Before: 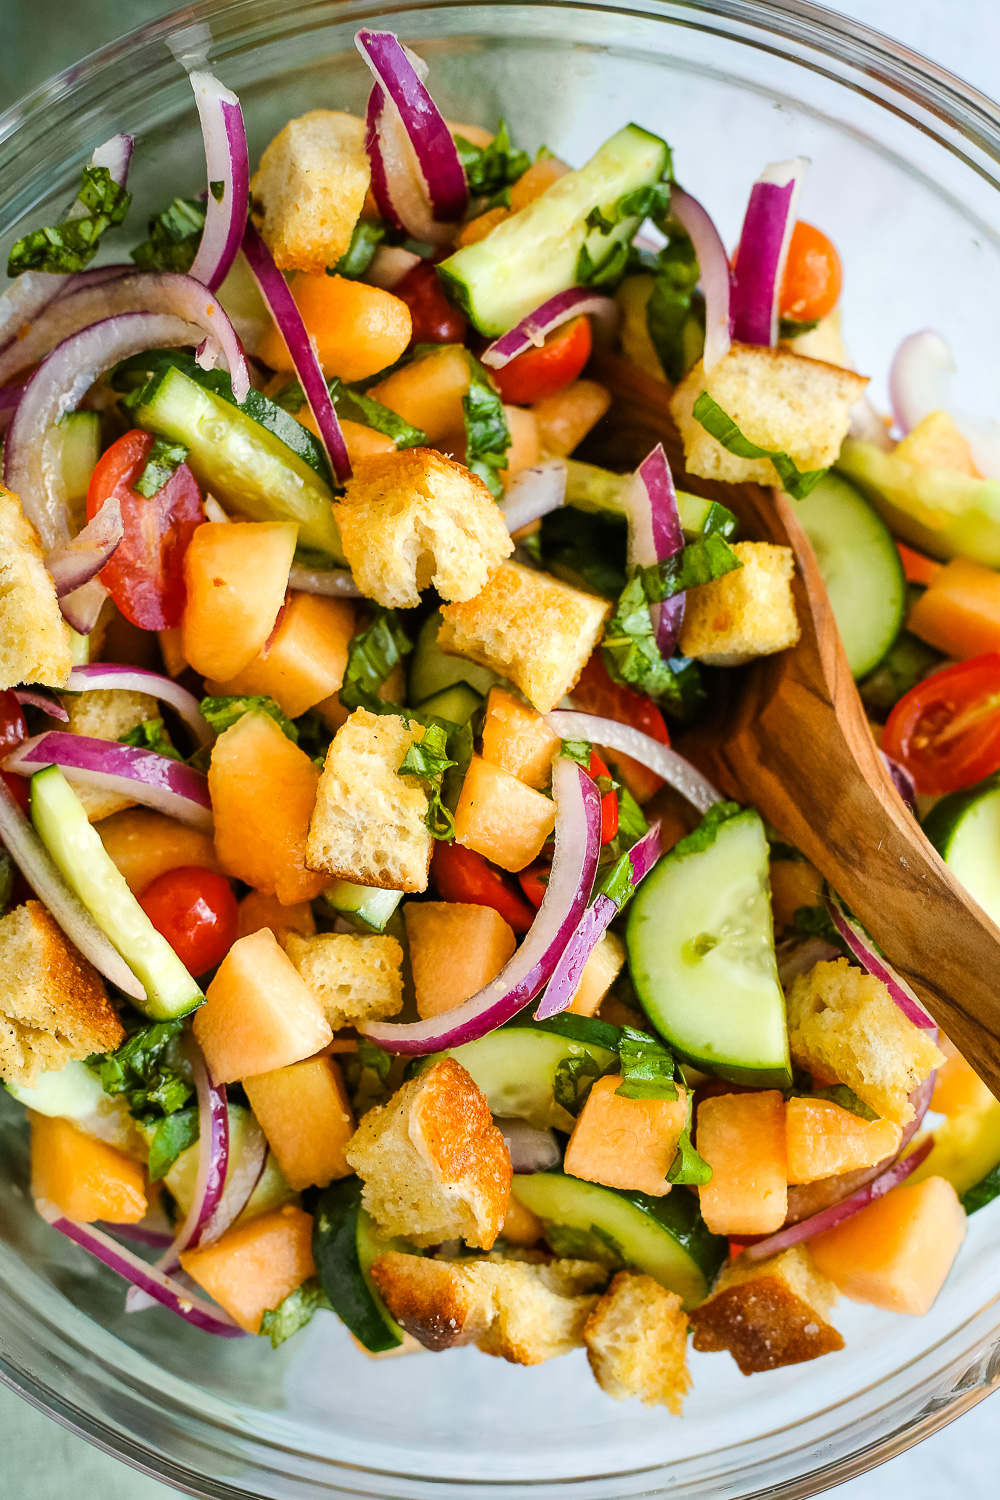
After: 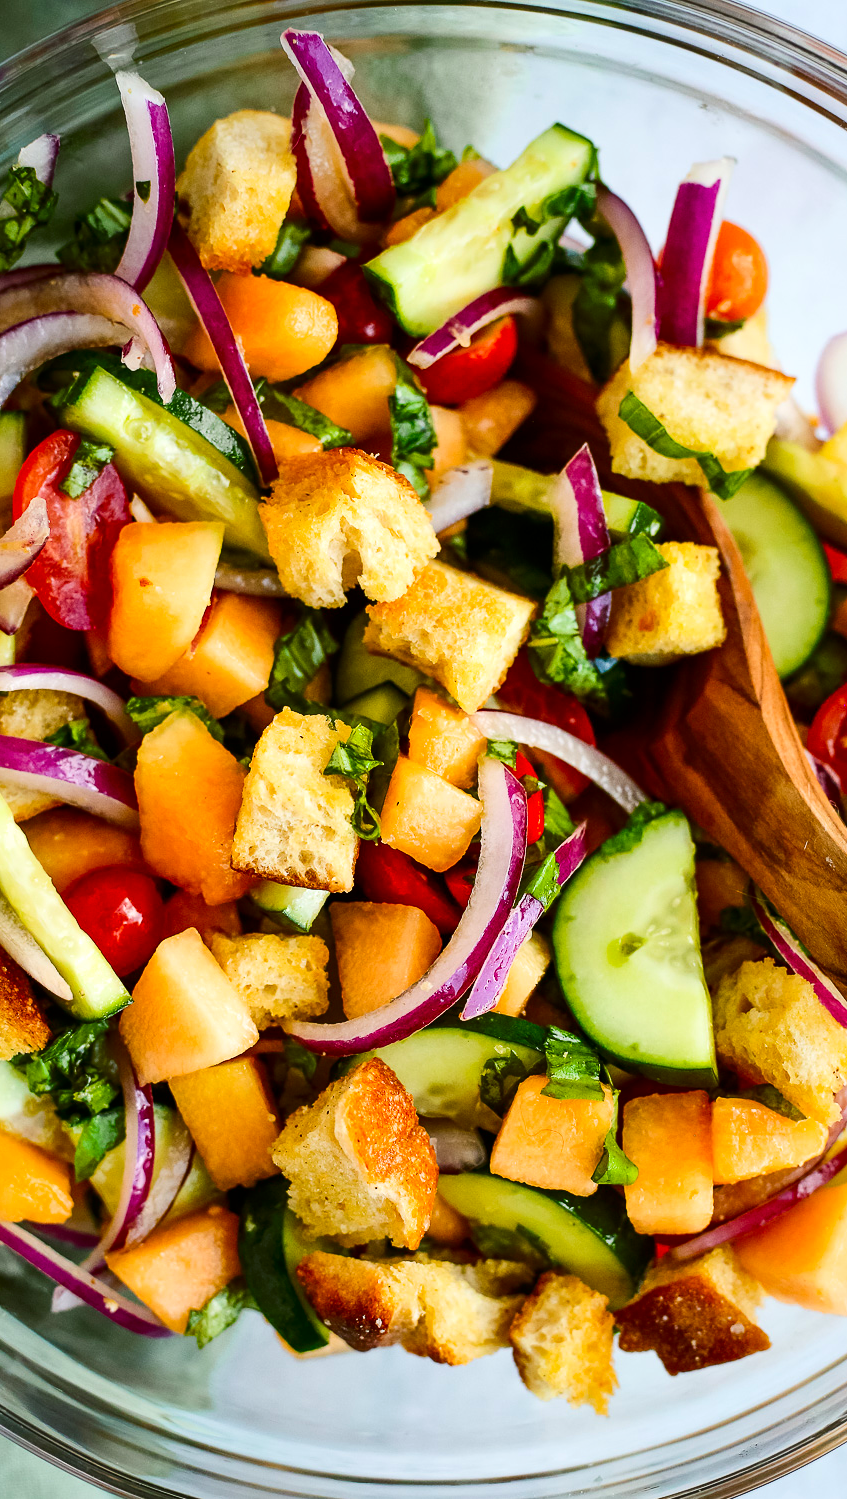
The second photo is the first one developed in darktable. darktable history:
contrast brightness saturation: contrast 0.186, brightness -0.114, saturation 0.21
crop: left 7.421%, right 7.818%
